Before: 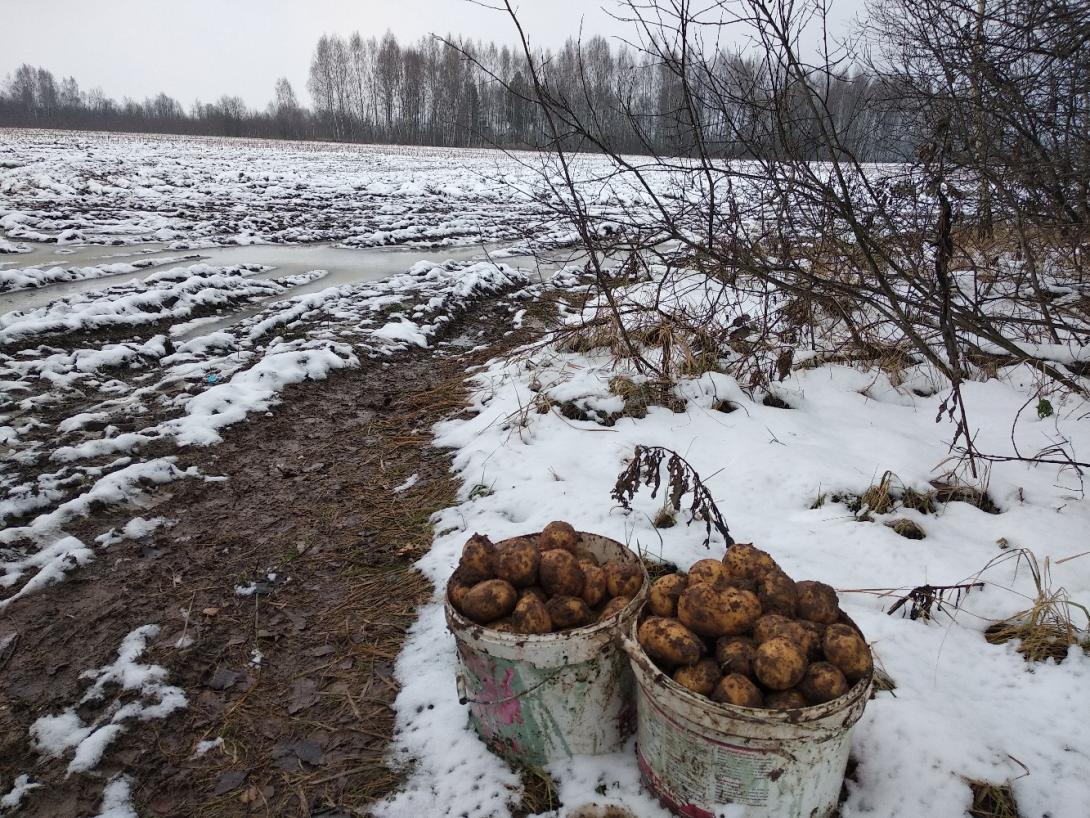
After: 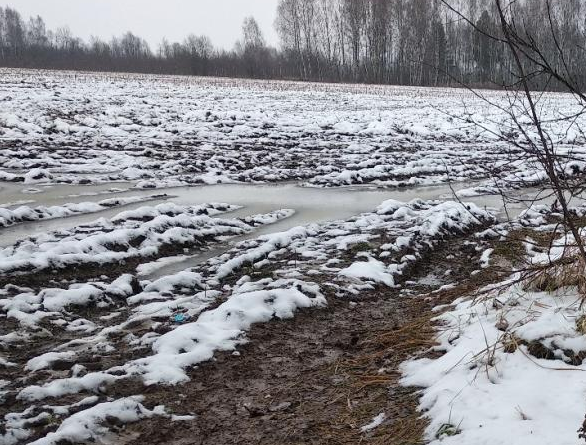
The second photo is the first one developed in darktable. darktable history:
crop and rotate: left 3.05%, top 7.578%, right 43.175%, bottom 37.957%
